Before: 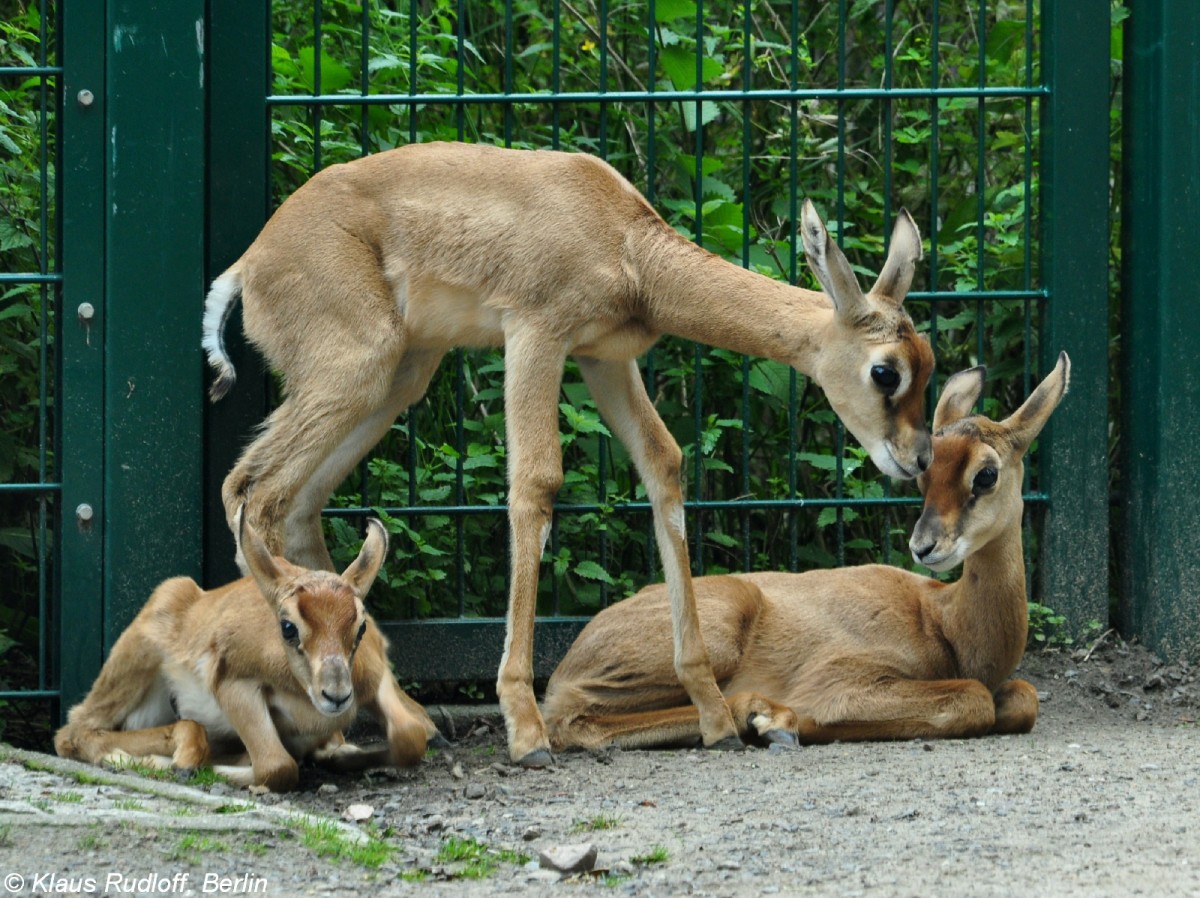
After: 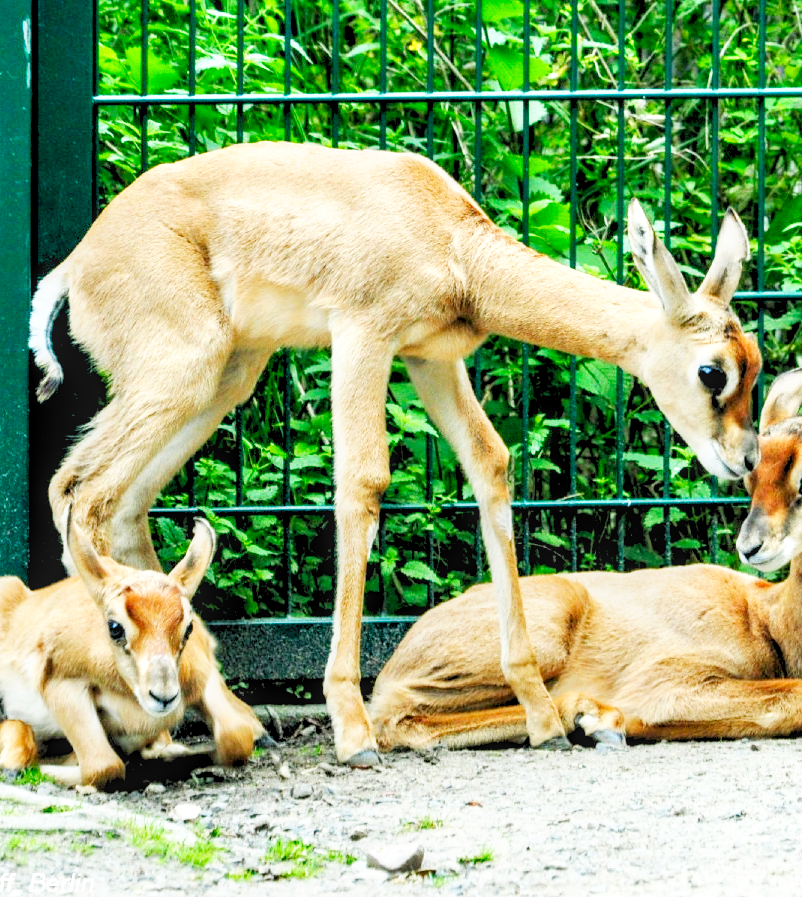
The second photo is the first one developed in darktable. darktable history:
local contrast: detail 130%
base curve: curves: ch0 [(0, 0) (0, 0.001) (0.001, 0.001) (0.004, 0.002) (0.007, 0.004) (0.015, 0.013) (0.033, 0.045) (0.052, 0.096) (0.075, 0.17) (0.099, 0.241) (0.163, 0.42) (0.219, 0.55) (0.259, 0.616) (0.327, 0.722) (0.365, 0.765) (0.522, 0.873) (0.547, 0.881) (0.689, 0.919) (0.826, 0.952) (1, 1)], preserve colors none
levels: levels [0.072, 0.414, 0.976]
crop and rotate: left 14.422%, right 18.695%
